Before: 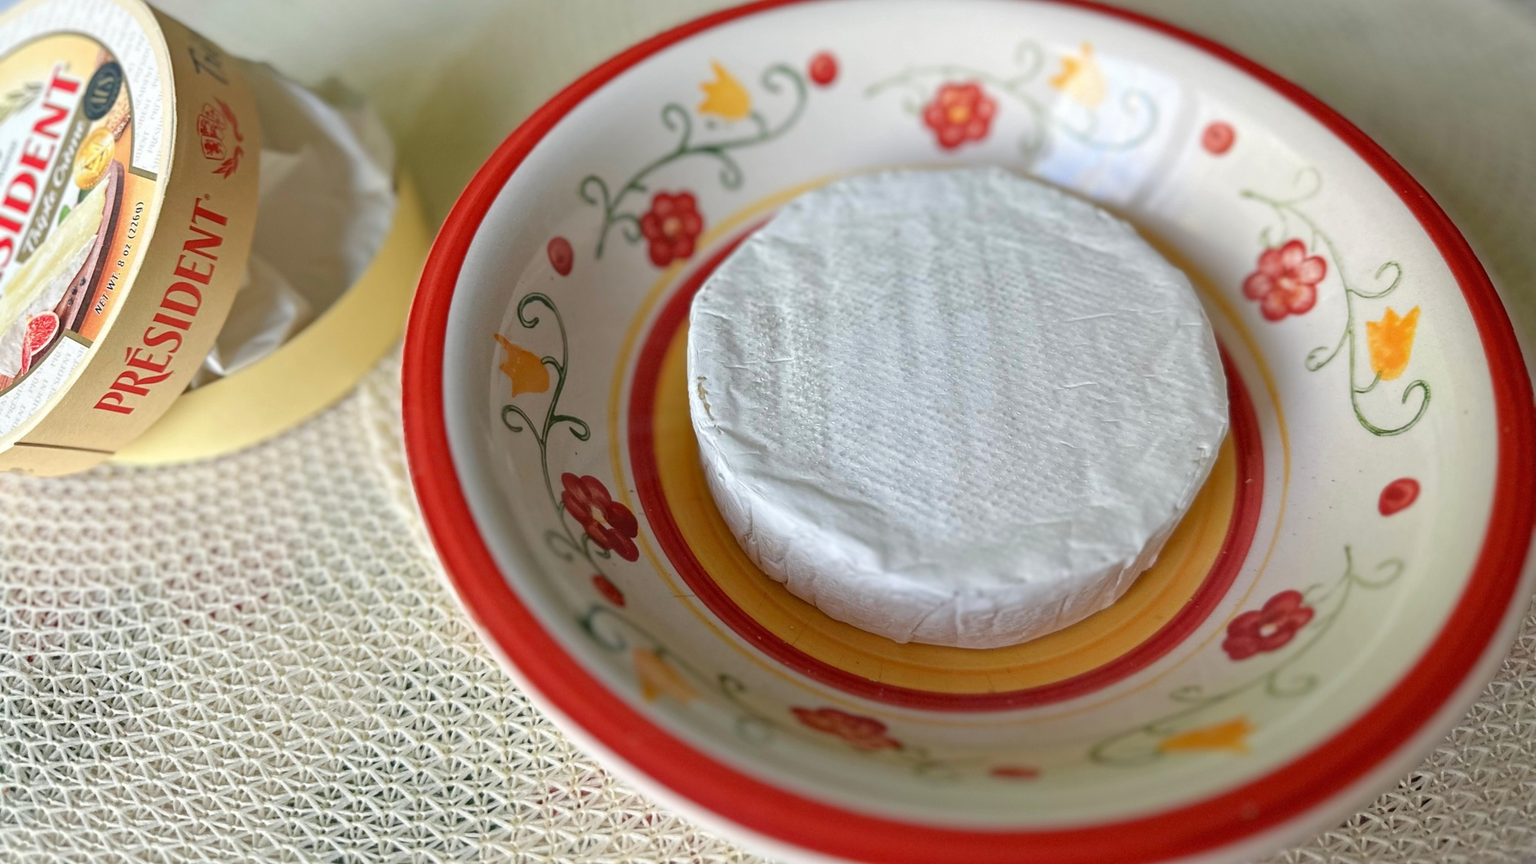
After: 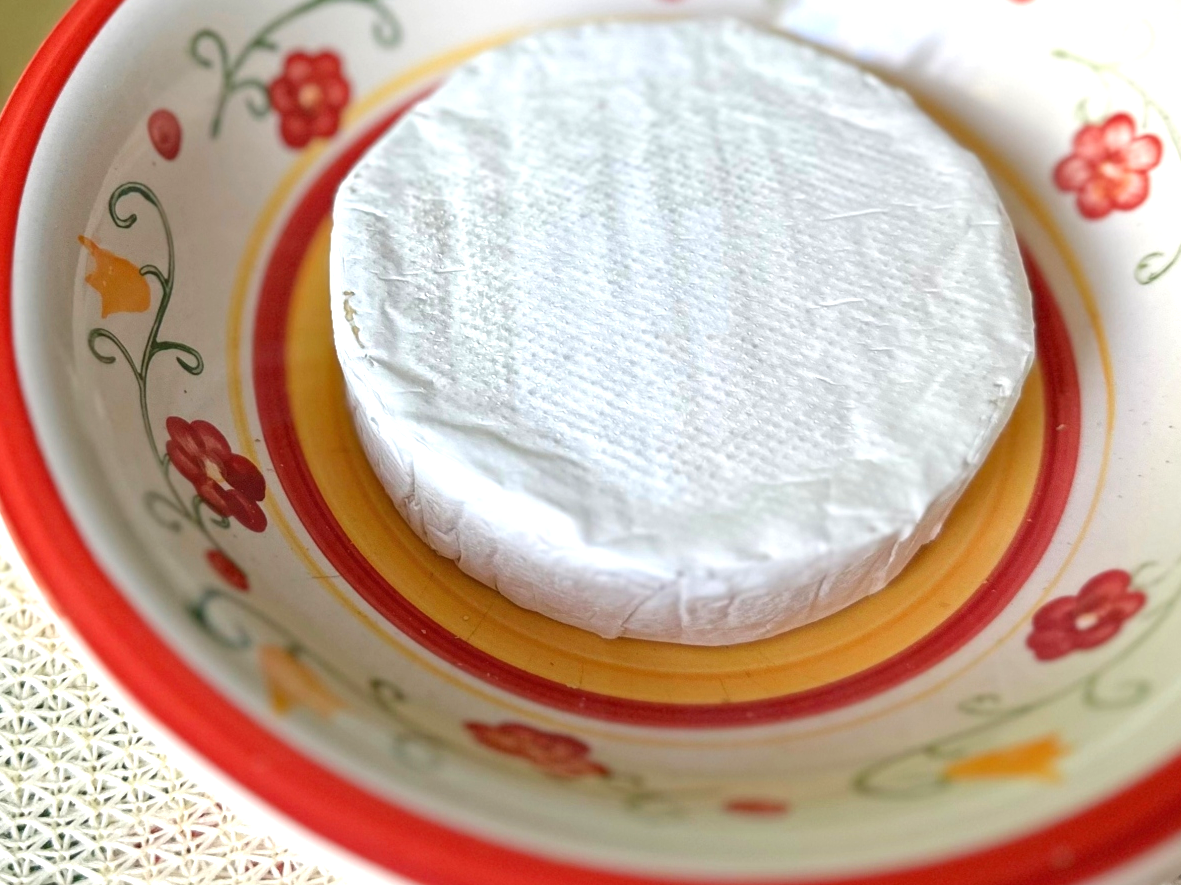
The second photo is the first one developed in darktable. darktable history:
crop and rotate: left 28.256%, top 17.734%, right 12.656%, bottom 3.573%
exposure: black level correction 0, exposure 0.7 EV, compensate exposure bias true, compensate highlight preservation false
